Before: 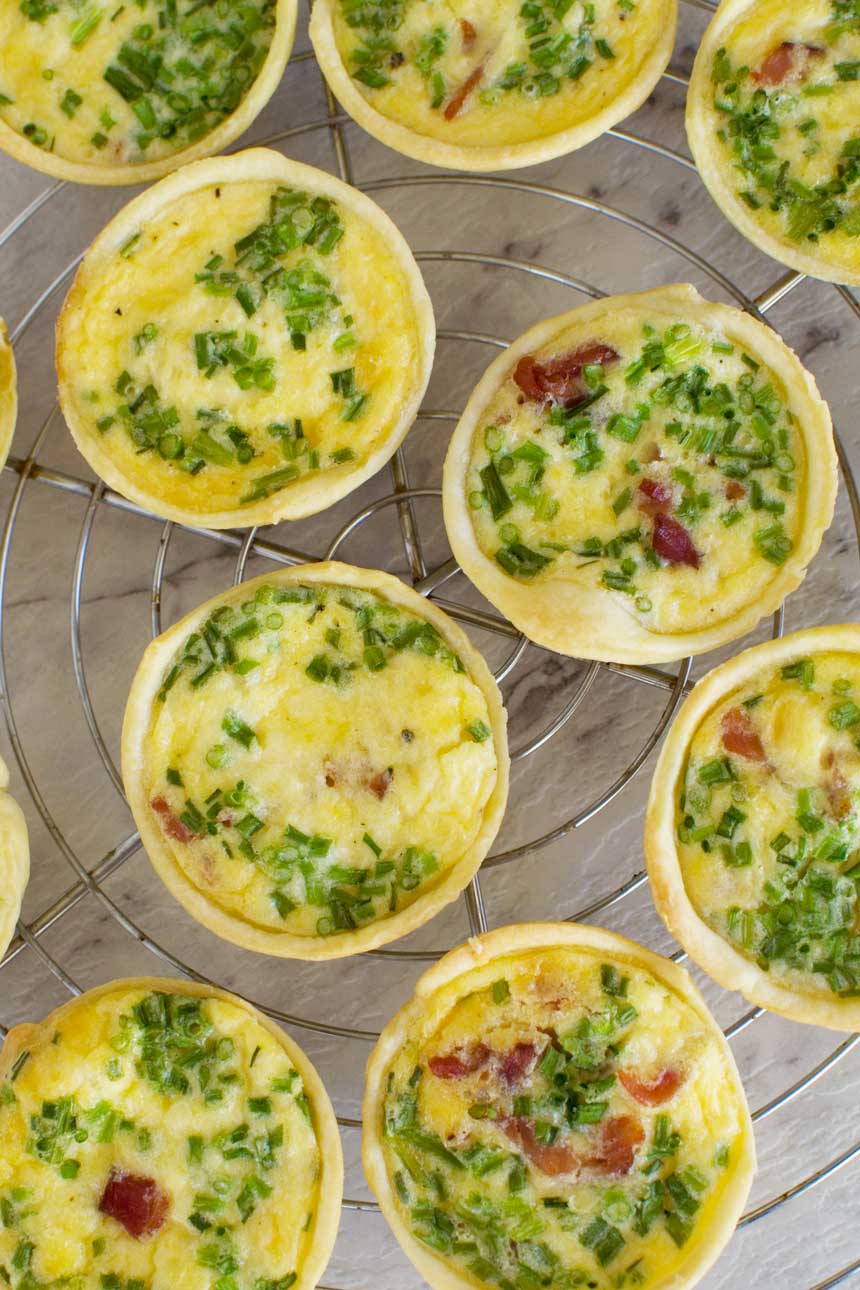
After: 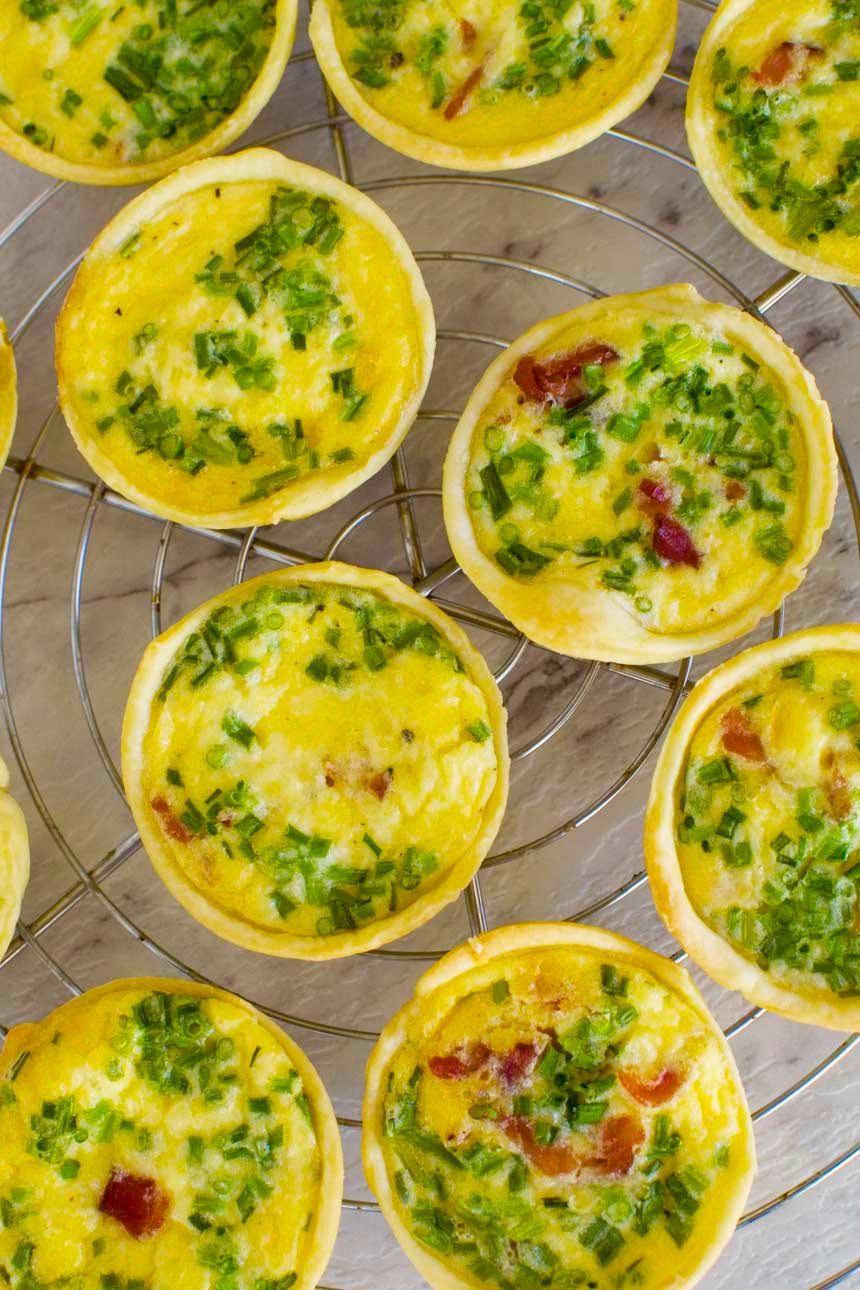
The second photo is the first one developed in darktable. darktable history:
color balance rgb: highlights gain › chroma 0.189%, highlights gain › hue 331.33°, perceptual saturation grading › global saturation 25.744%, global vibrance 25.453%
